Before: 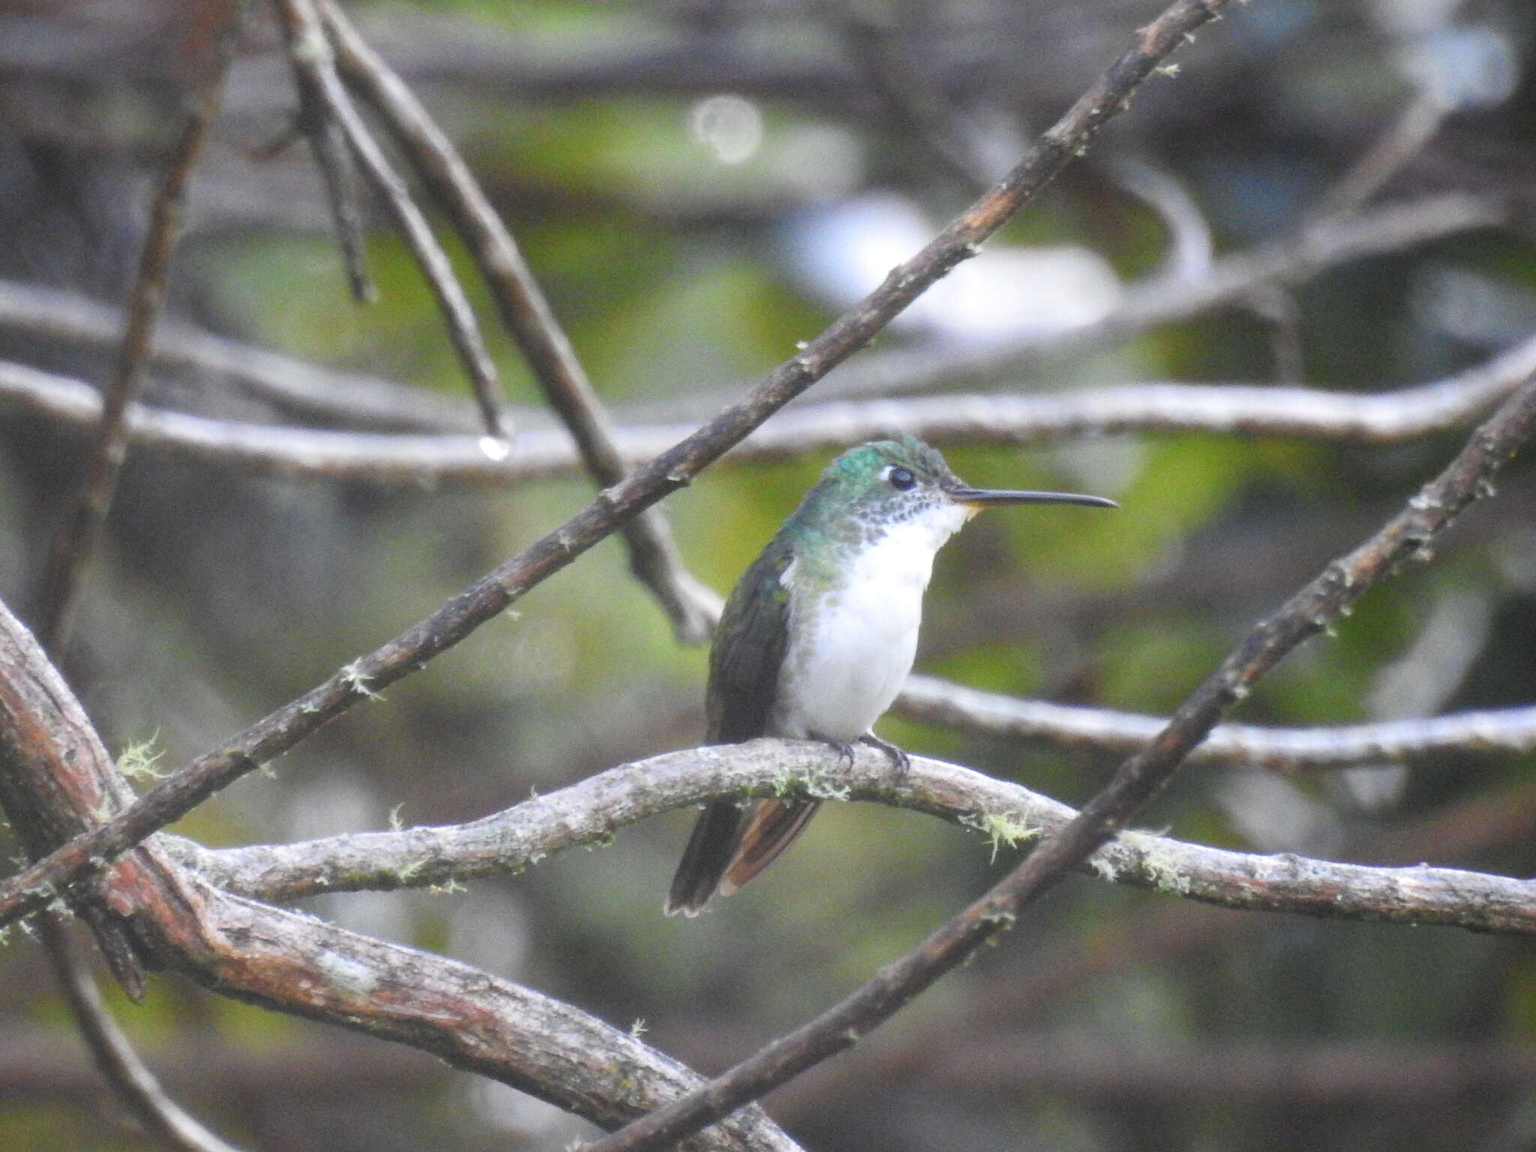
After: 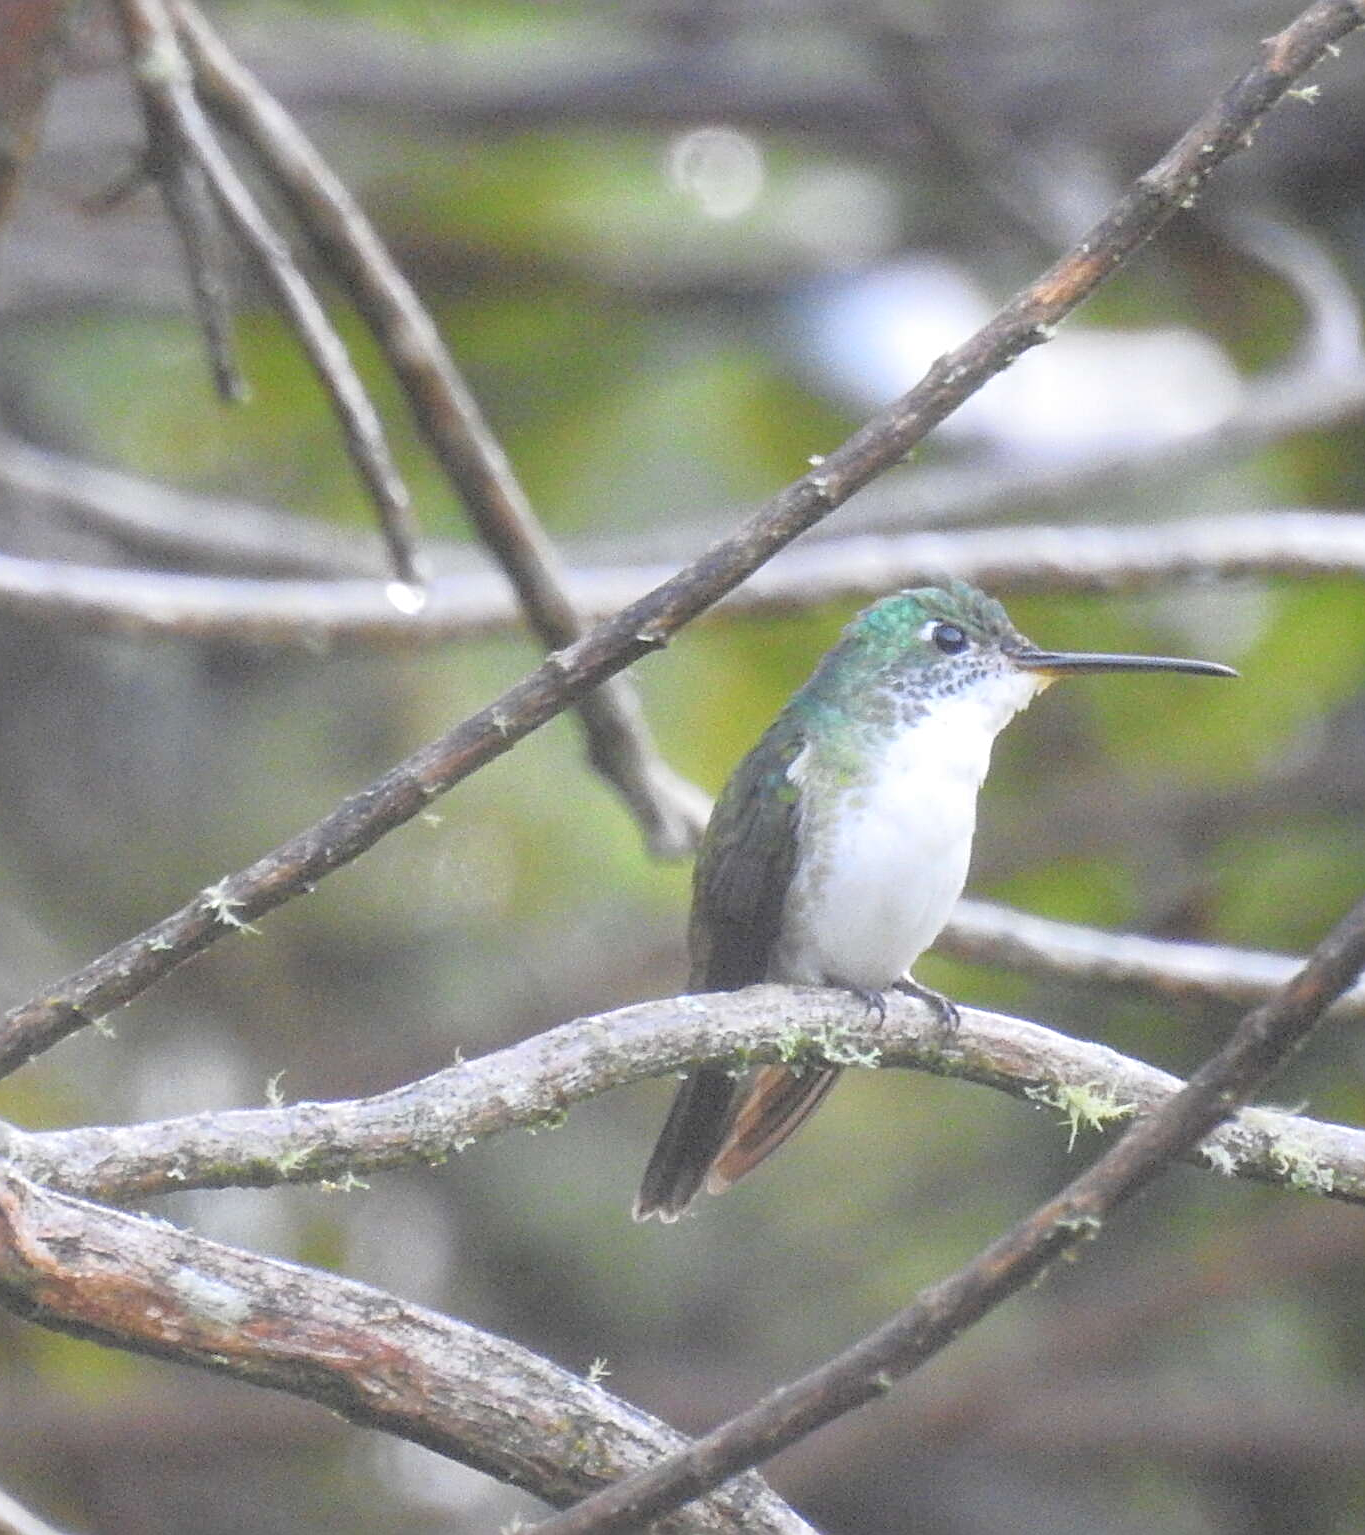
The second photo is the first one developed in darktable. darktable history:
sharpen: radius 2.639, amount 0.674
tone curve: curves: ch0 [(0, 0) (0.003, 0.132) (0.011, 0.13) (0.025, 0.134) (0.044, 0.138) (0.069, 0.154) (0.1, 0.17) (0.136, 0.198) (0.177, 0.25) (0.224, 0.308) (0.277, 0.371) (0.335, 0.432) (0.399, 0.491) (0.468, 0.55) (0.543, 0.612) (0.623, 0.679) (0.709, 0.766) (0.801, 0.842) (0.898, 0.912) (1, 1)], color space Lab, independent channels, preserve colors none
crop and rotate: left 12.402%, right 20.908%
